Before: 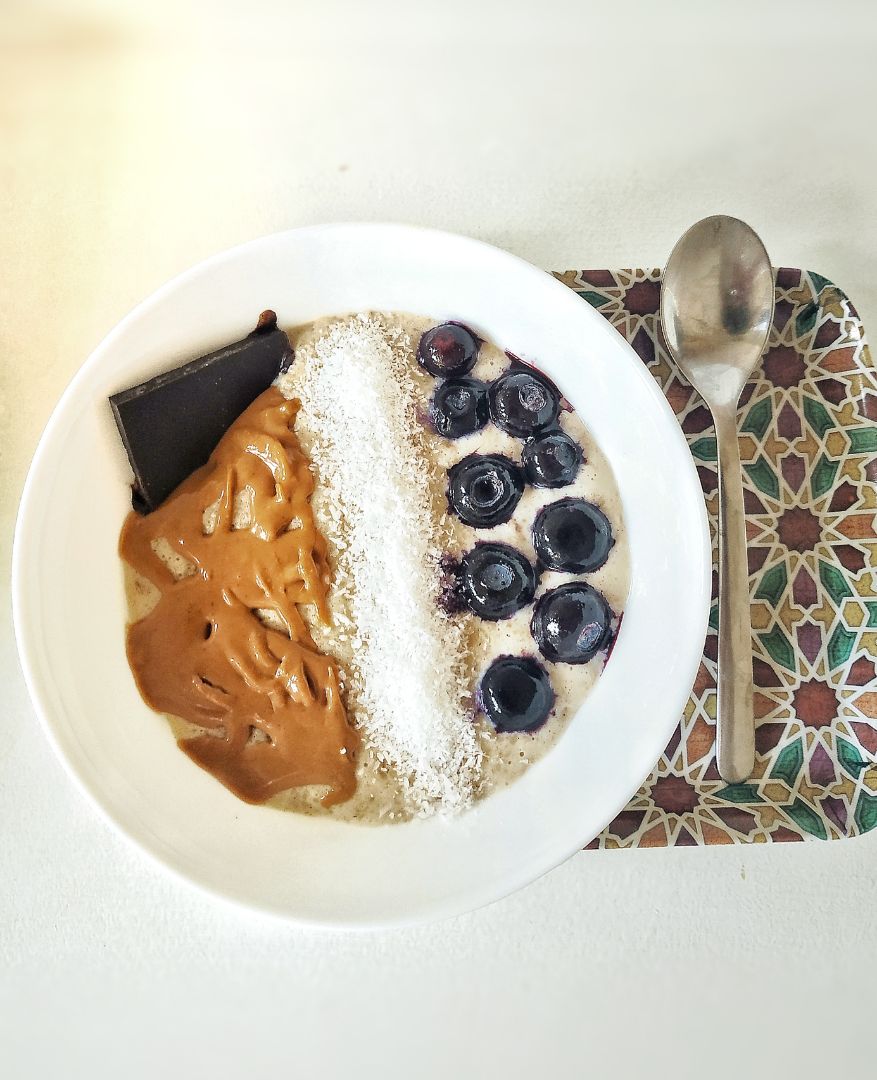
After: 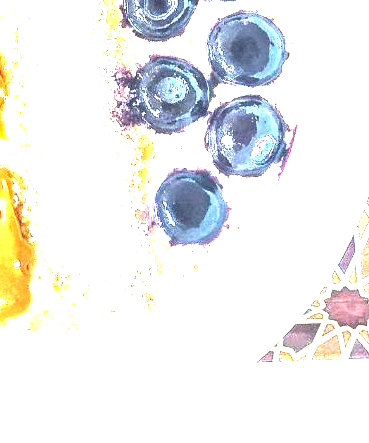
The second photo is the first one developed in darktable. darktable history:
crop: left 37.221%, top 45.169%, right 20.63%, bottom 13.777%
color correction: highlights a* -2.24, highlights b* -18.1
color balance rgb: linear chroma grading › shadows -10%, linear chroma grading › global chroma 20%, perceptual saturation grading › global saturation 15%, perceptual brilliance grading › global brilliance 30%, perceptual brilliance grading › highlights 12%, perceptual brilliance grading › mid-tones 24%, global vibrance 20%
exposure: black level correction 0, exposure 0.7 EV, compensate exposure bias true, compensate highlight preservation false
local contrast: on, module defaults
